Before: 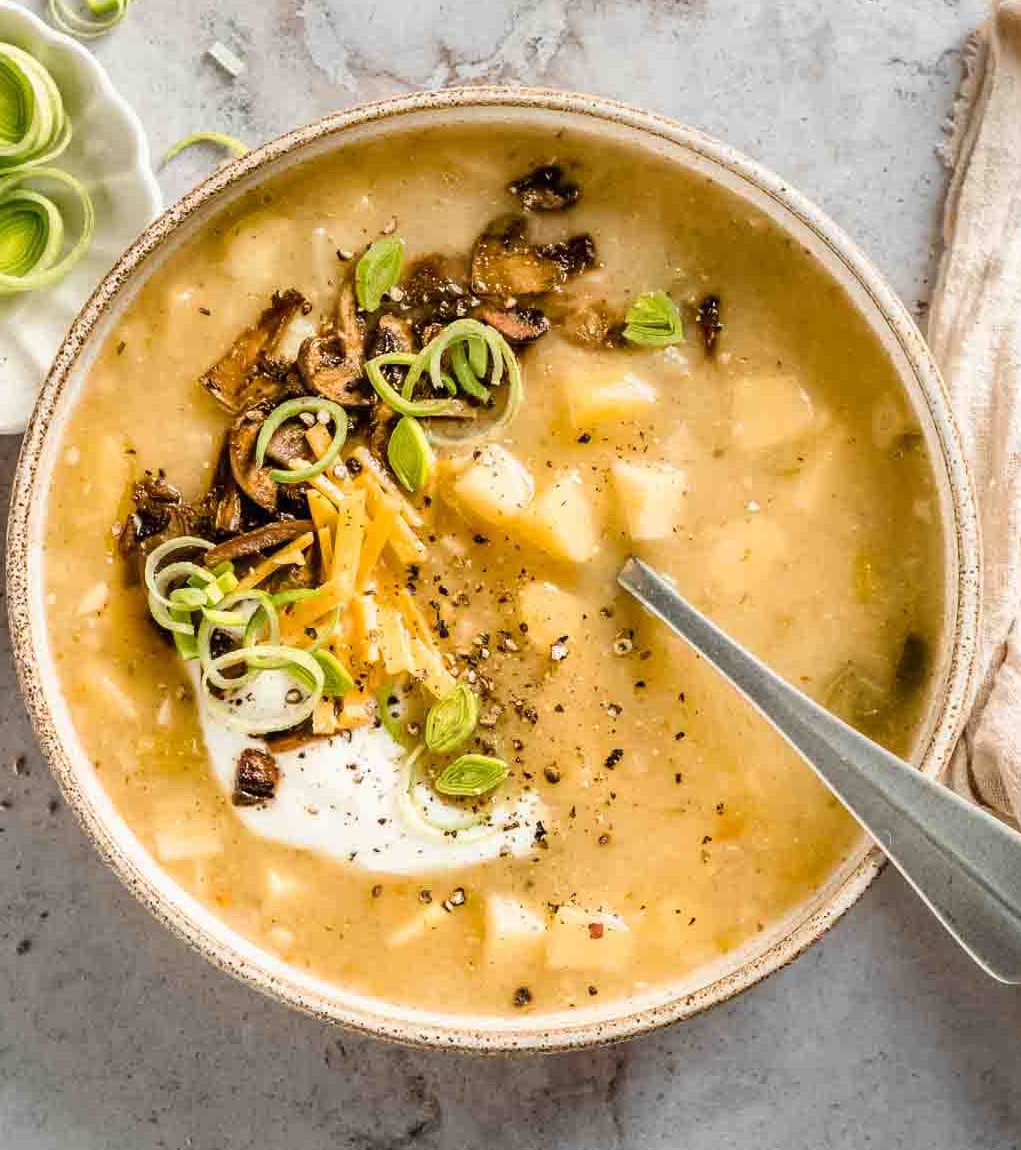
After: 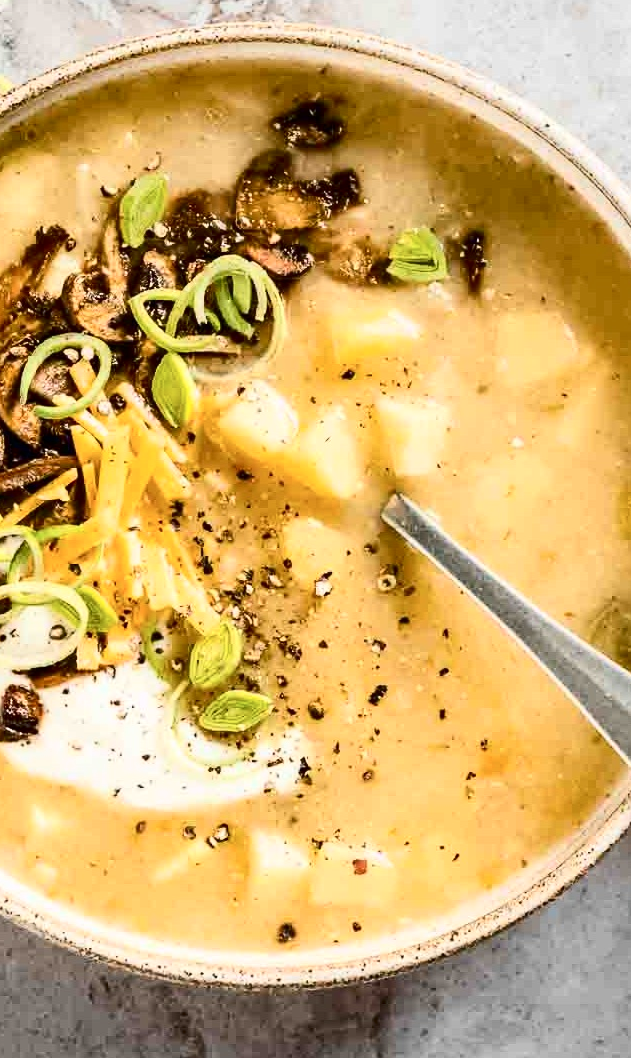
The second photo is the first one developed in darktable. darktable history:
crop and rotate: left 23.217%, top 5.625%, right 14.962%, bottom 2.319%
contrast brightness saturation: contrast 0.289
